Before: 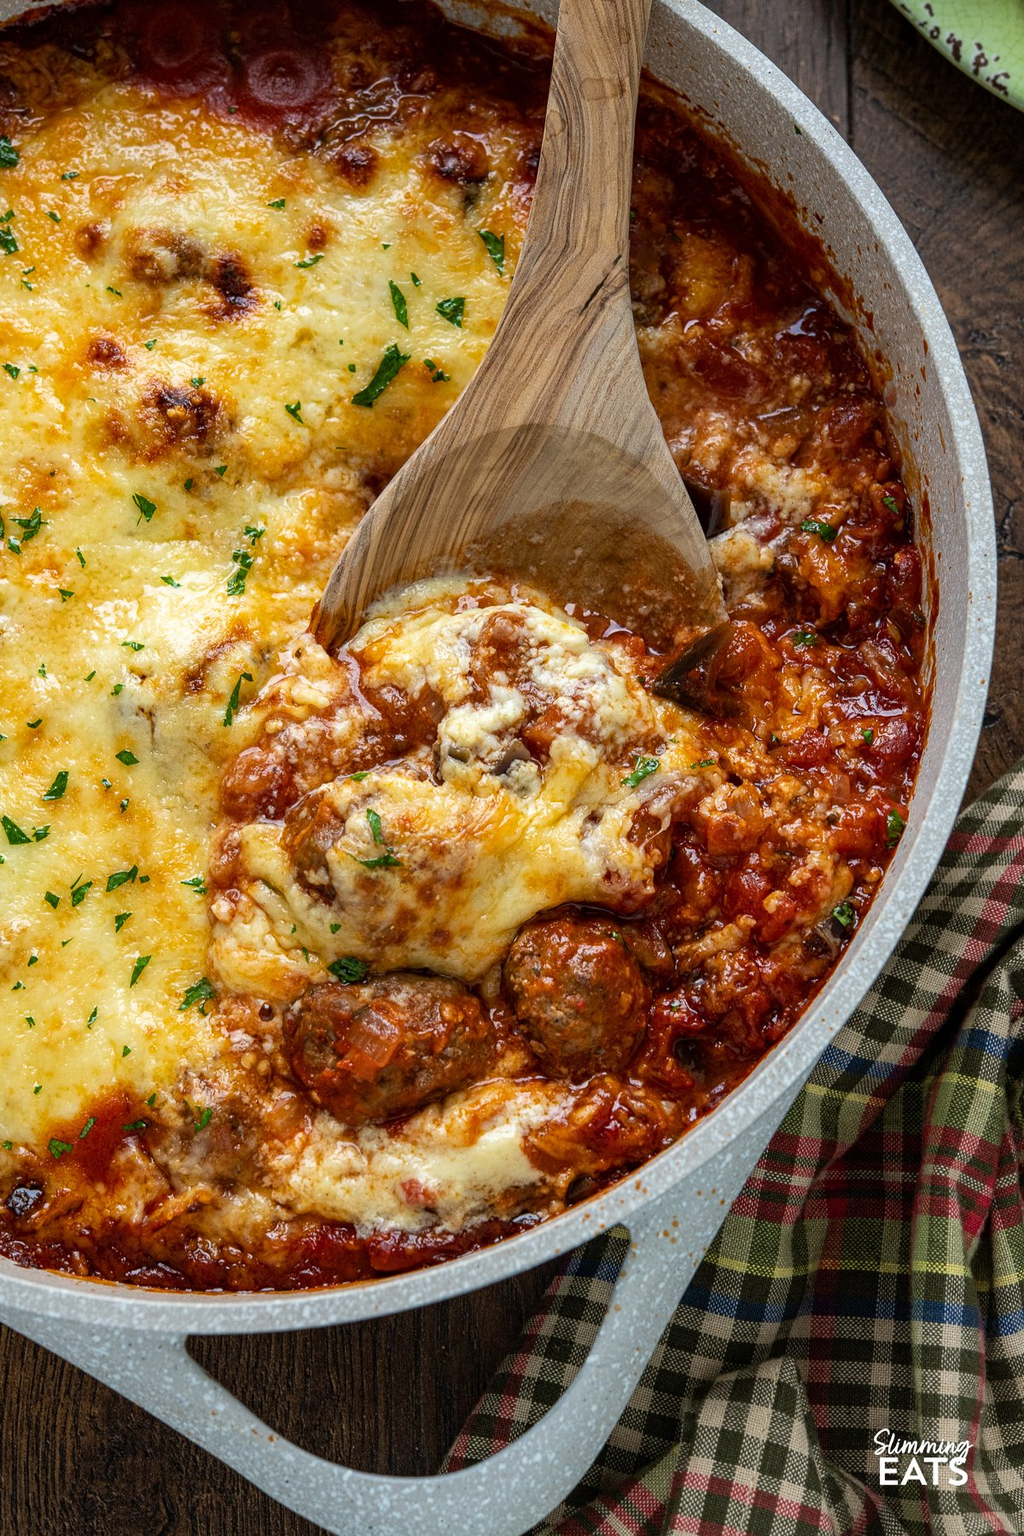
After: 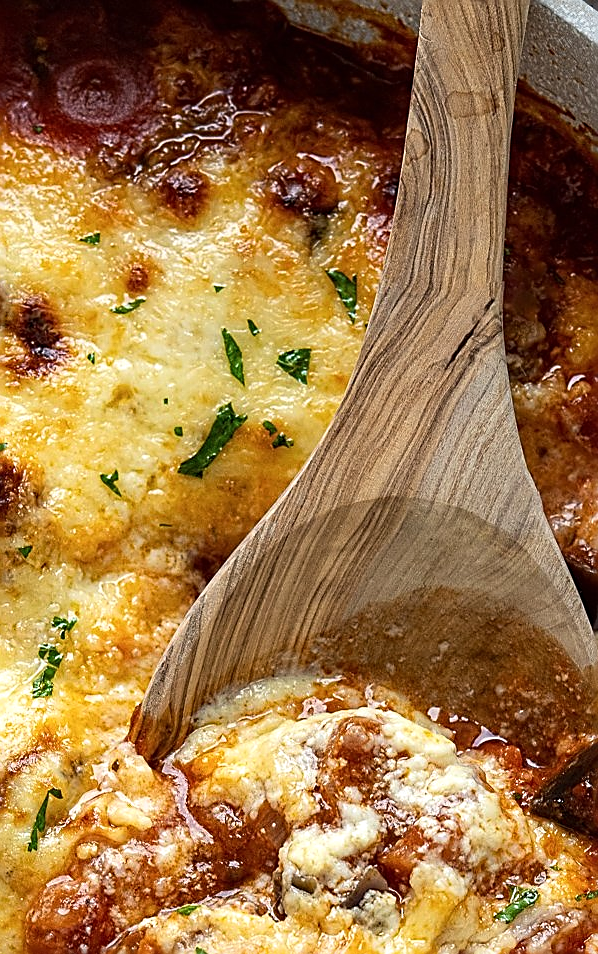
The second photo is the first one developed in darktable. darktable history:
exposure: exposure -0.019 EV, compensate highlight preservation false
crop: left 19.535%, right 30.587%, bottom 46.988%
shadows and highlights: shadows -12.4, white point adjustment 3.86, highlights 27.34
sharpen: amount 0.989
